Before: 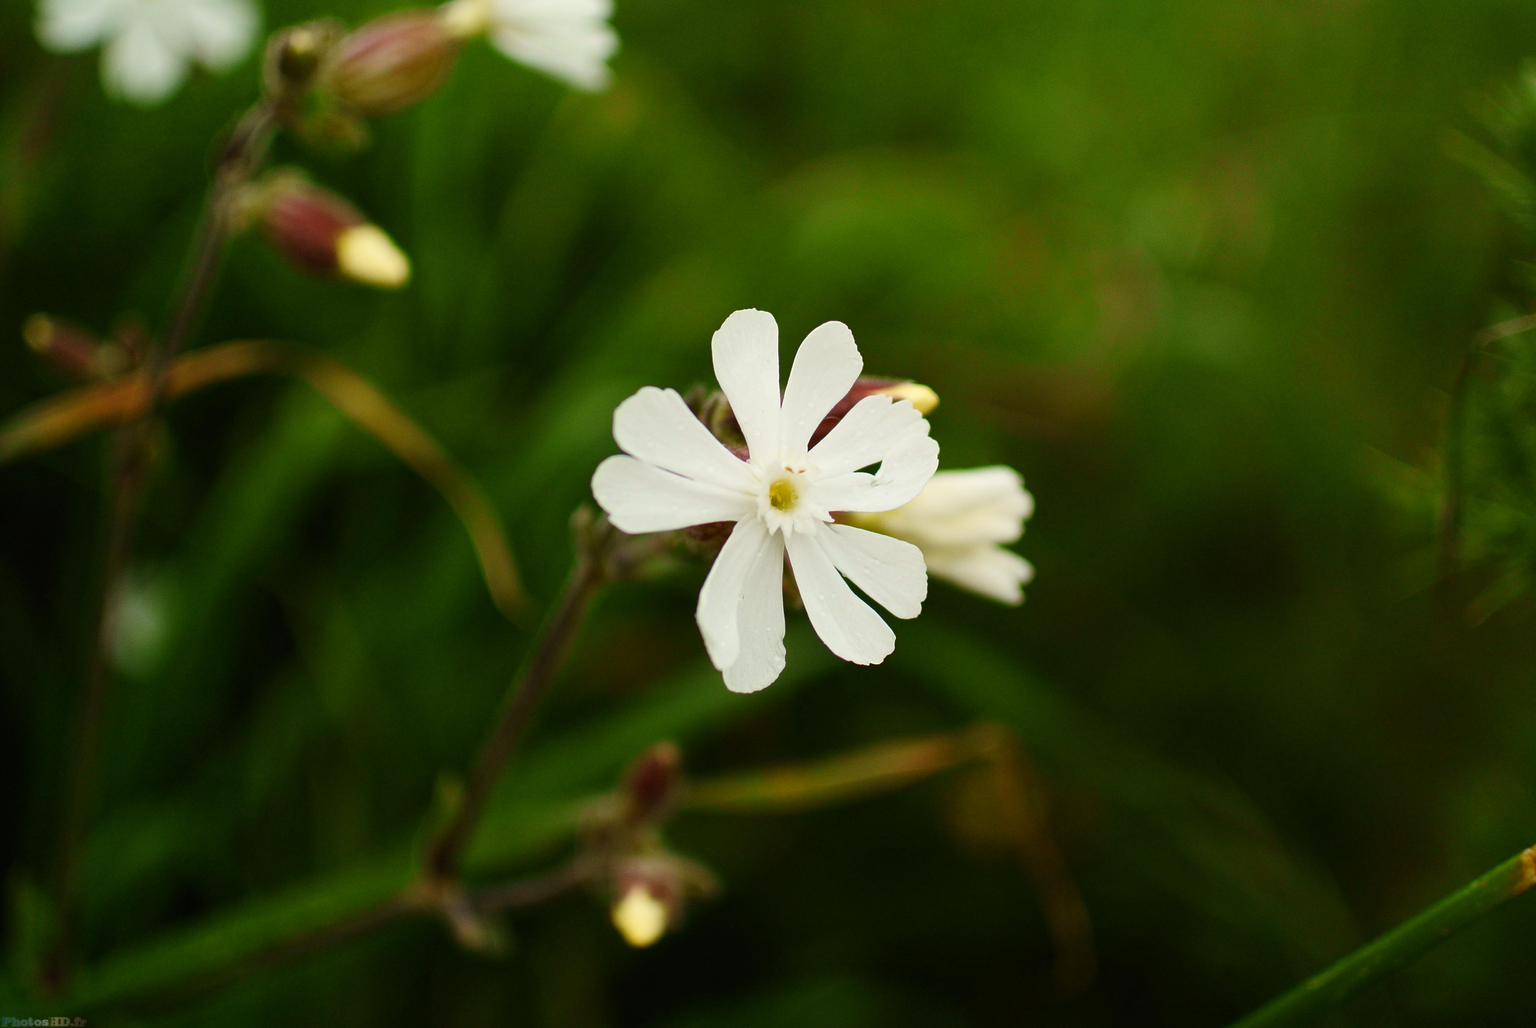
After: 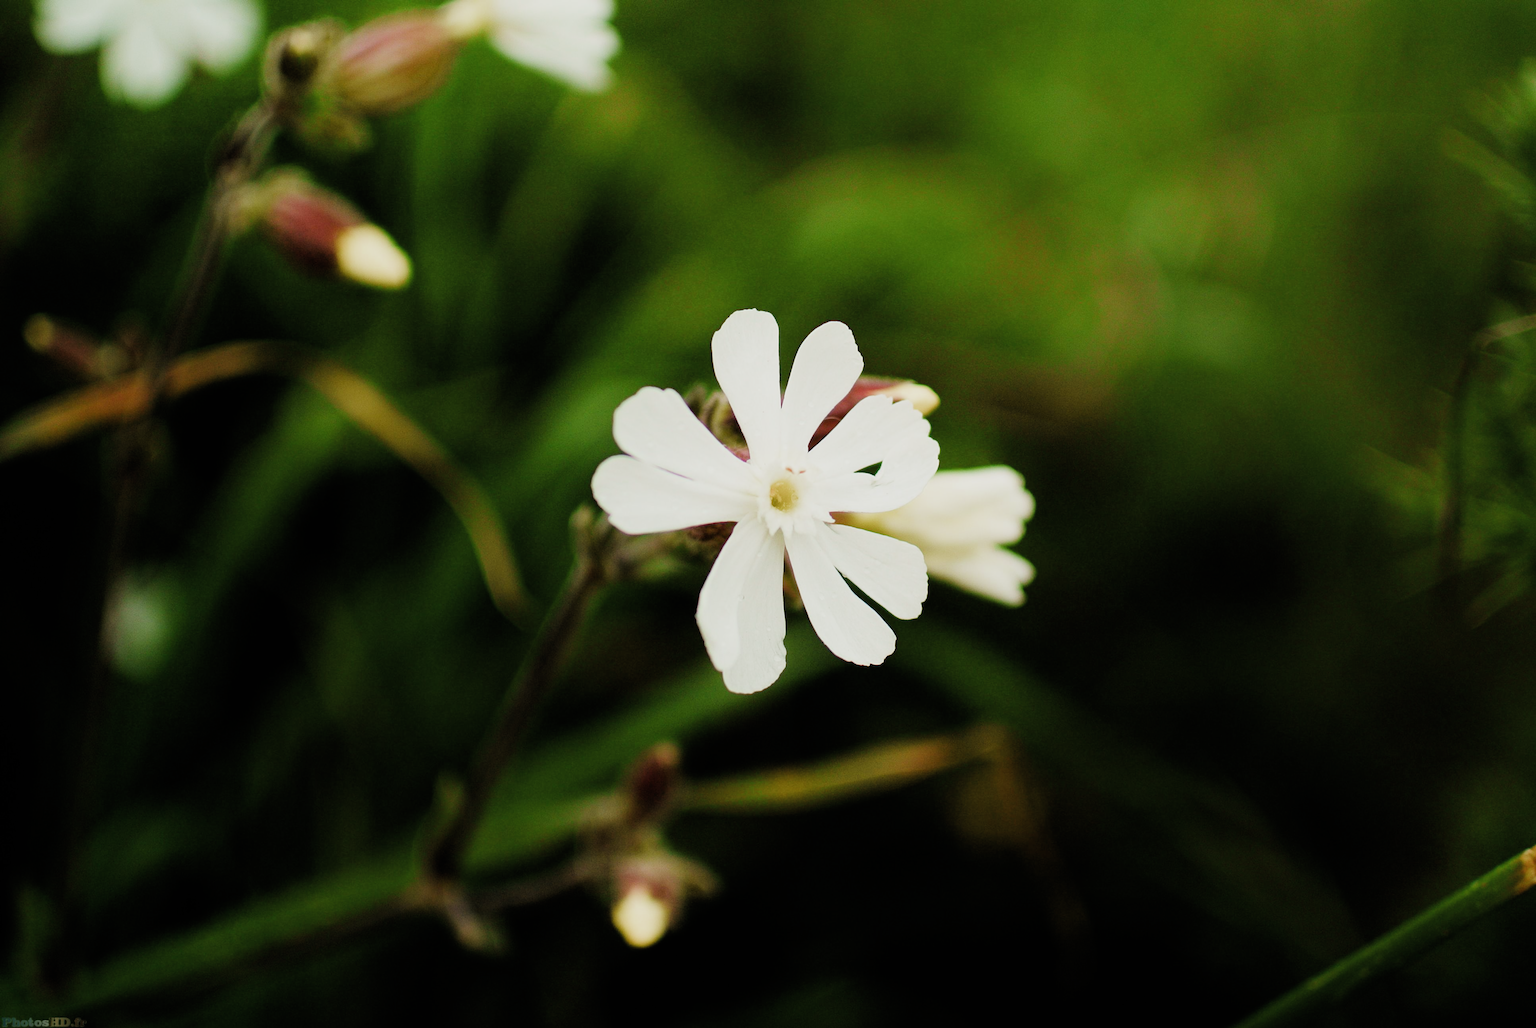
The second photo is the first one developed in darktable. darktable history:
filmic rgb: black relative exposure -7.65 EV, white relative exposure 4.56 EV, hardness 3.61, add noise in highlights 0, preserve chrominance max RGB, color science v3 (2019), use custom middle-gray values true, contrast in highlights soft
tone equalizer: -8 EV -0.763 EV, -7 EV -0.681 EV, -6 EV -0.624 EV, -5 EV -0.374 EV, -3 EV 0.391 EV, -2 EV 0.6 EV, -1 EV 0.674 EV, +0 EV 0.738 EV
